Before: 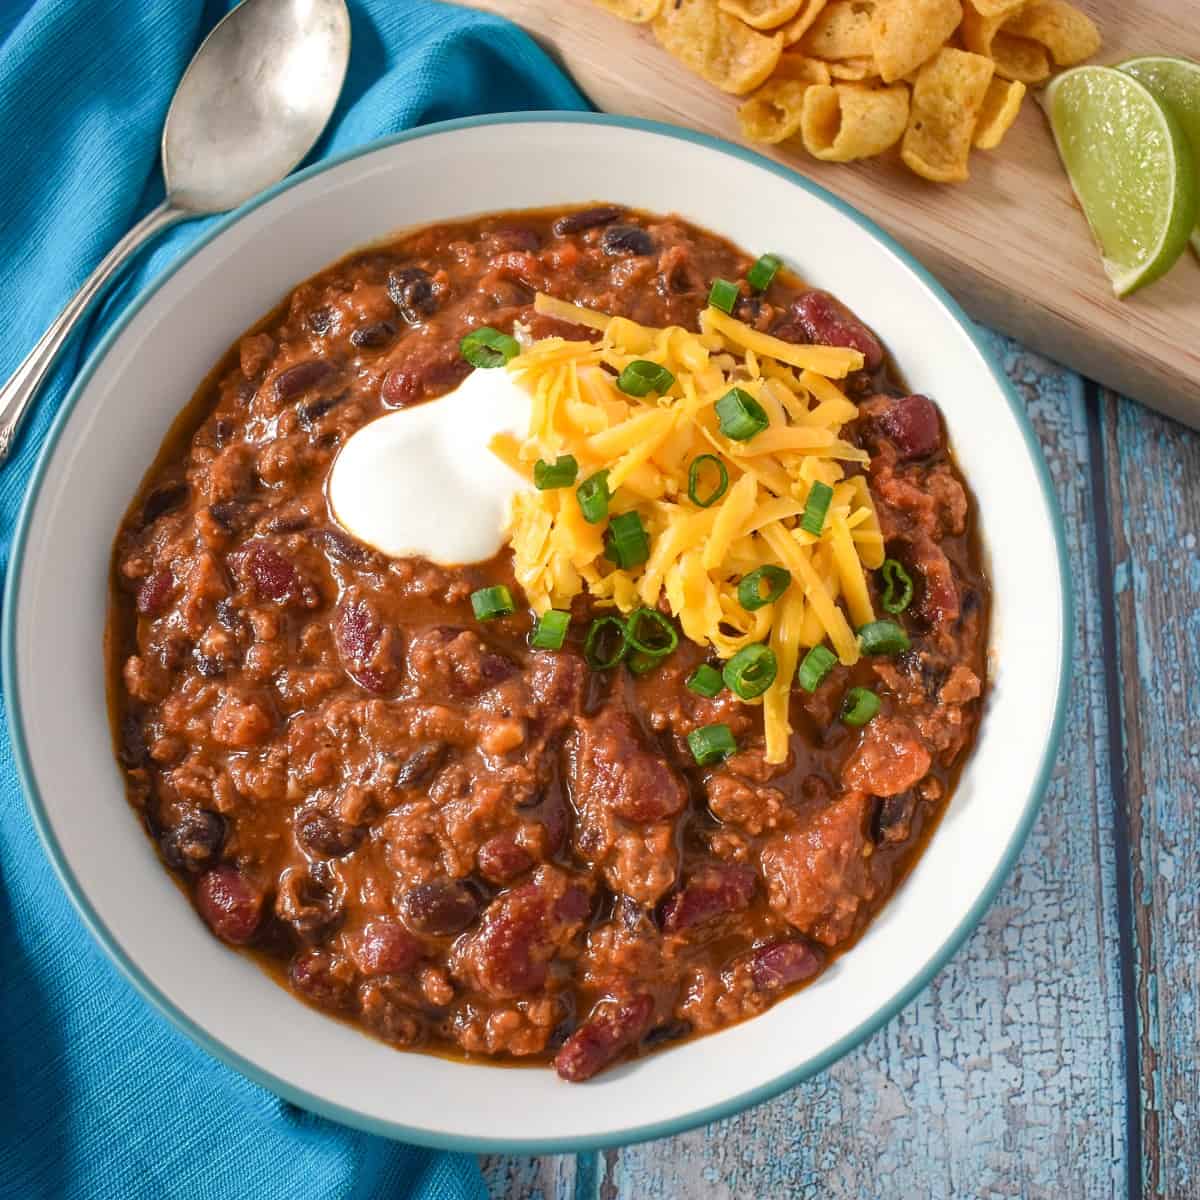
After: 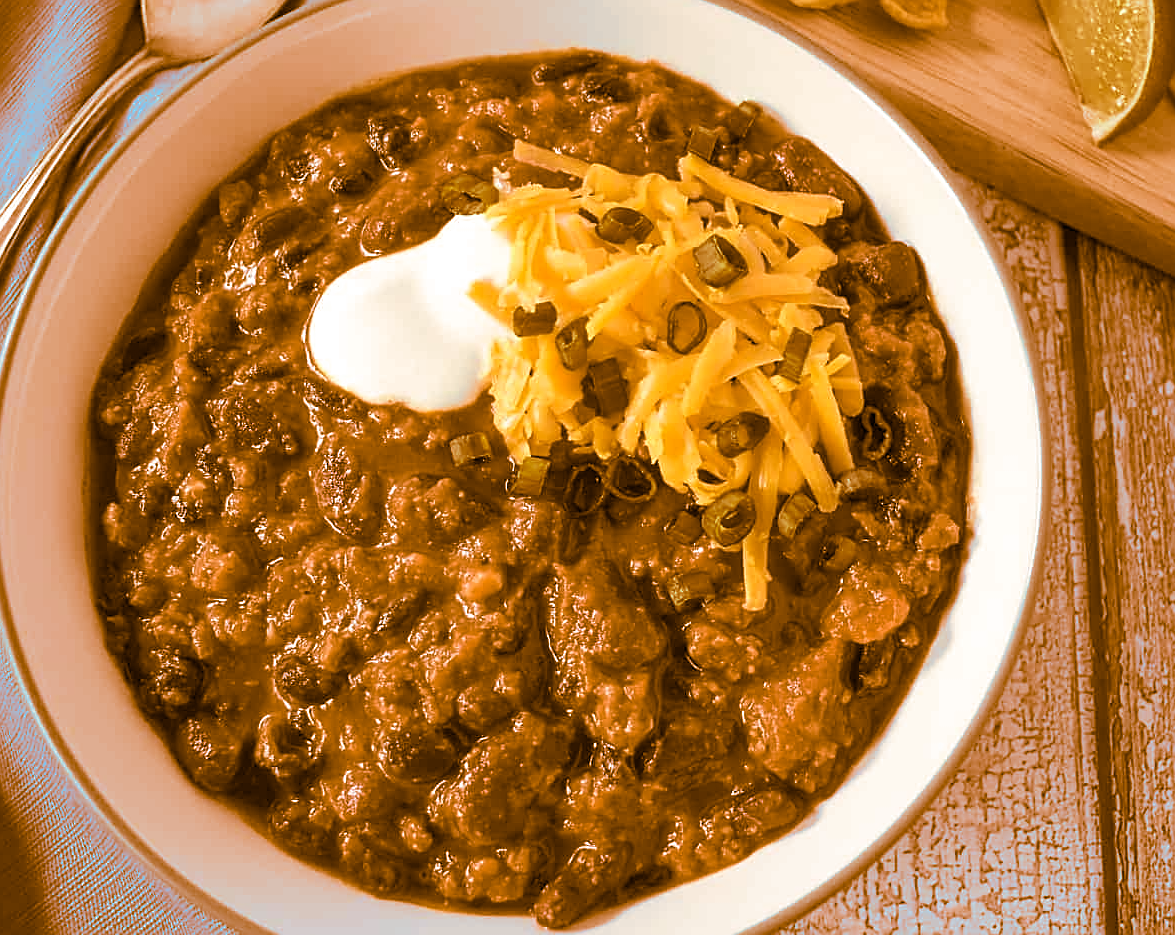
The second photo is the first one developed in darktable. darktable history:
sharpen: on, module defaults
crop and rotate: left 1.814%, top 12.818%, right 0.25%, bottom 9.225%
split-toning: shadows › hue 26°, shadows › saturation 0.92, highlights › hue 40°, highlights › saturation 0.92, balance -63, compress 0%
